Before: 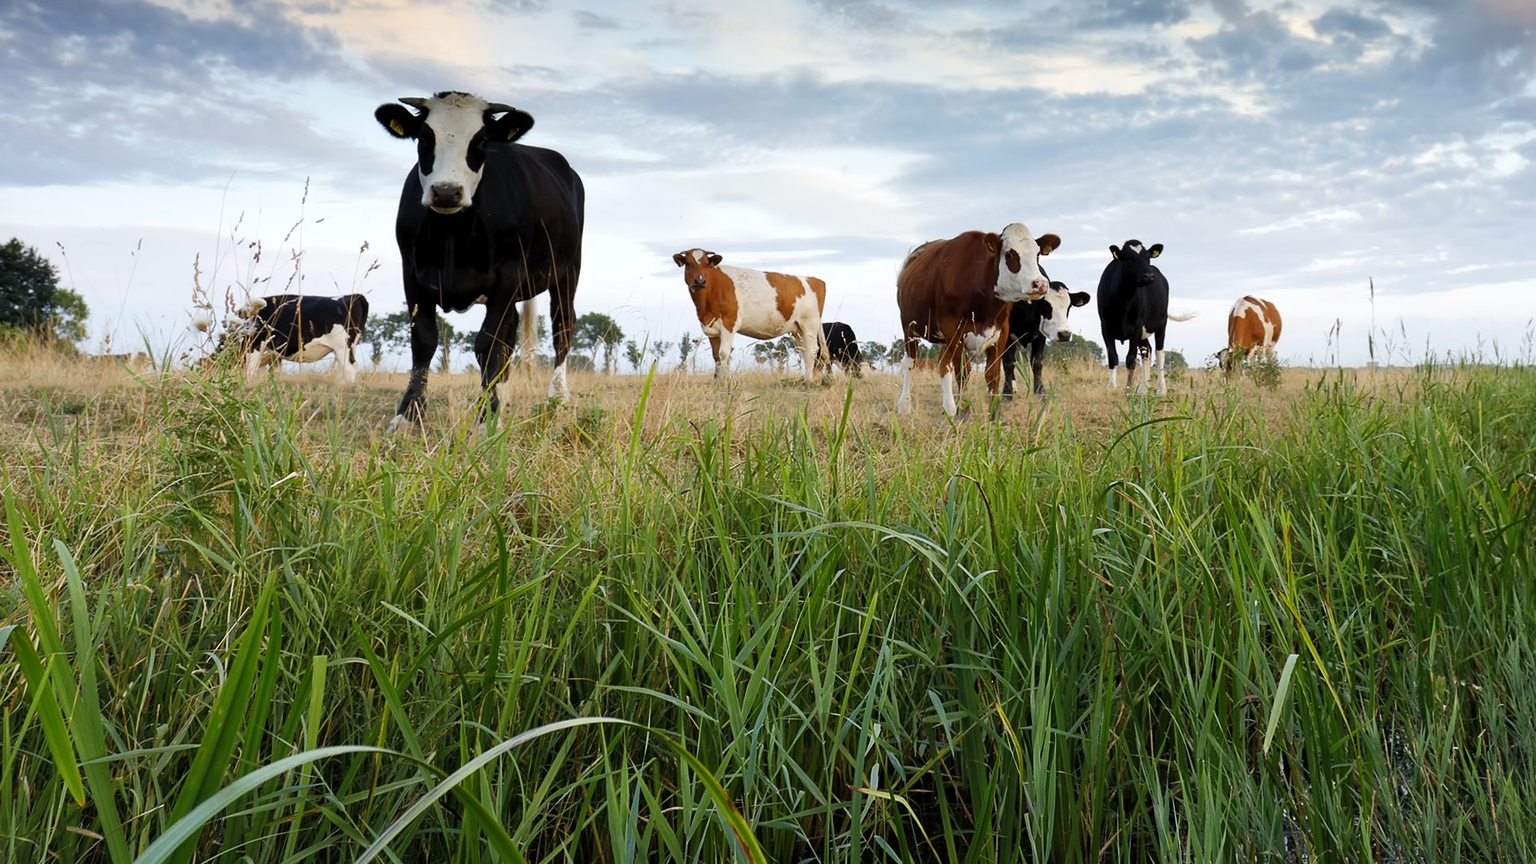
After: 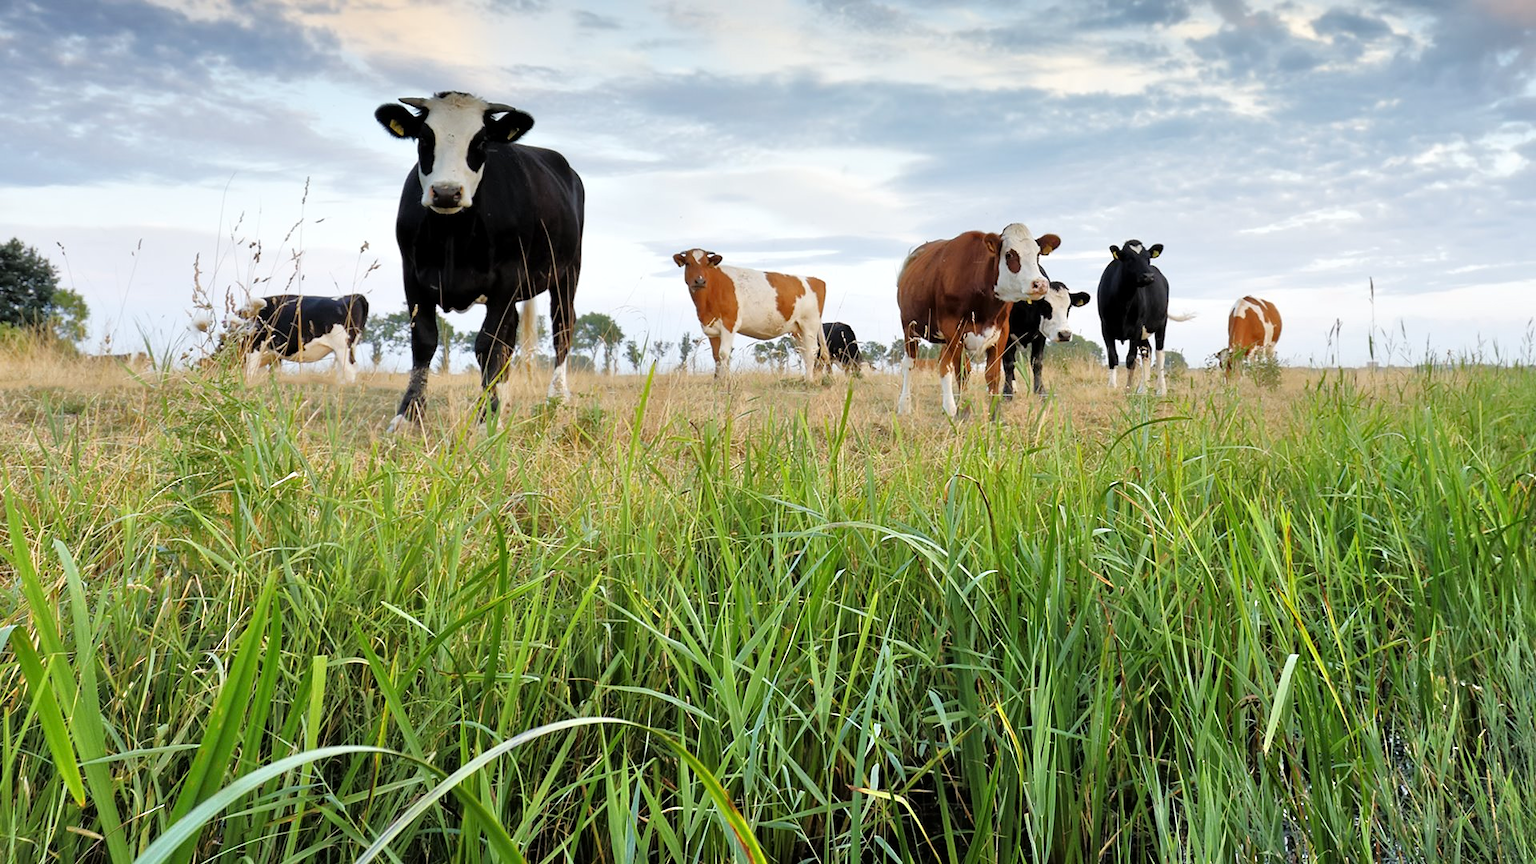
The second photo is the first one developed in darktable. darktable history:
tone equalizer: -7 EV 0.157 EV, -6 EV 0.583 EV, -5 EV 1.13 EV, -4 EV 1.34 EV, -3 EV 1.18 EV, -2 EV 0.6 EV, -1 EV 0.155 EV, mask exposure compensation -0.493 EV
